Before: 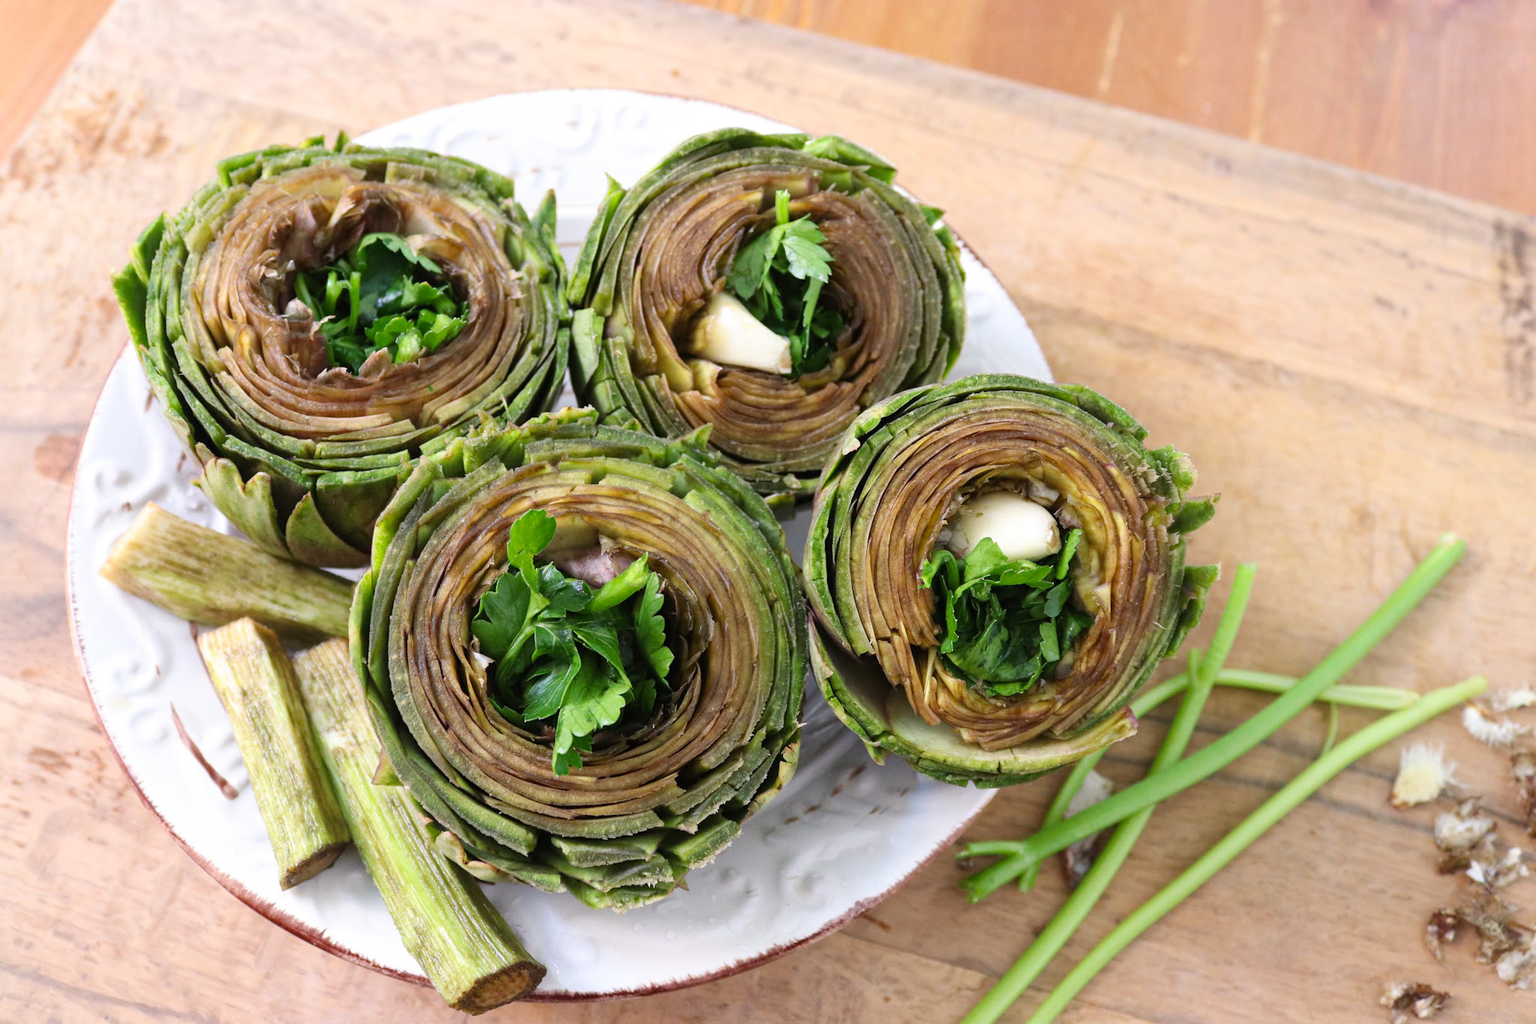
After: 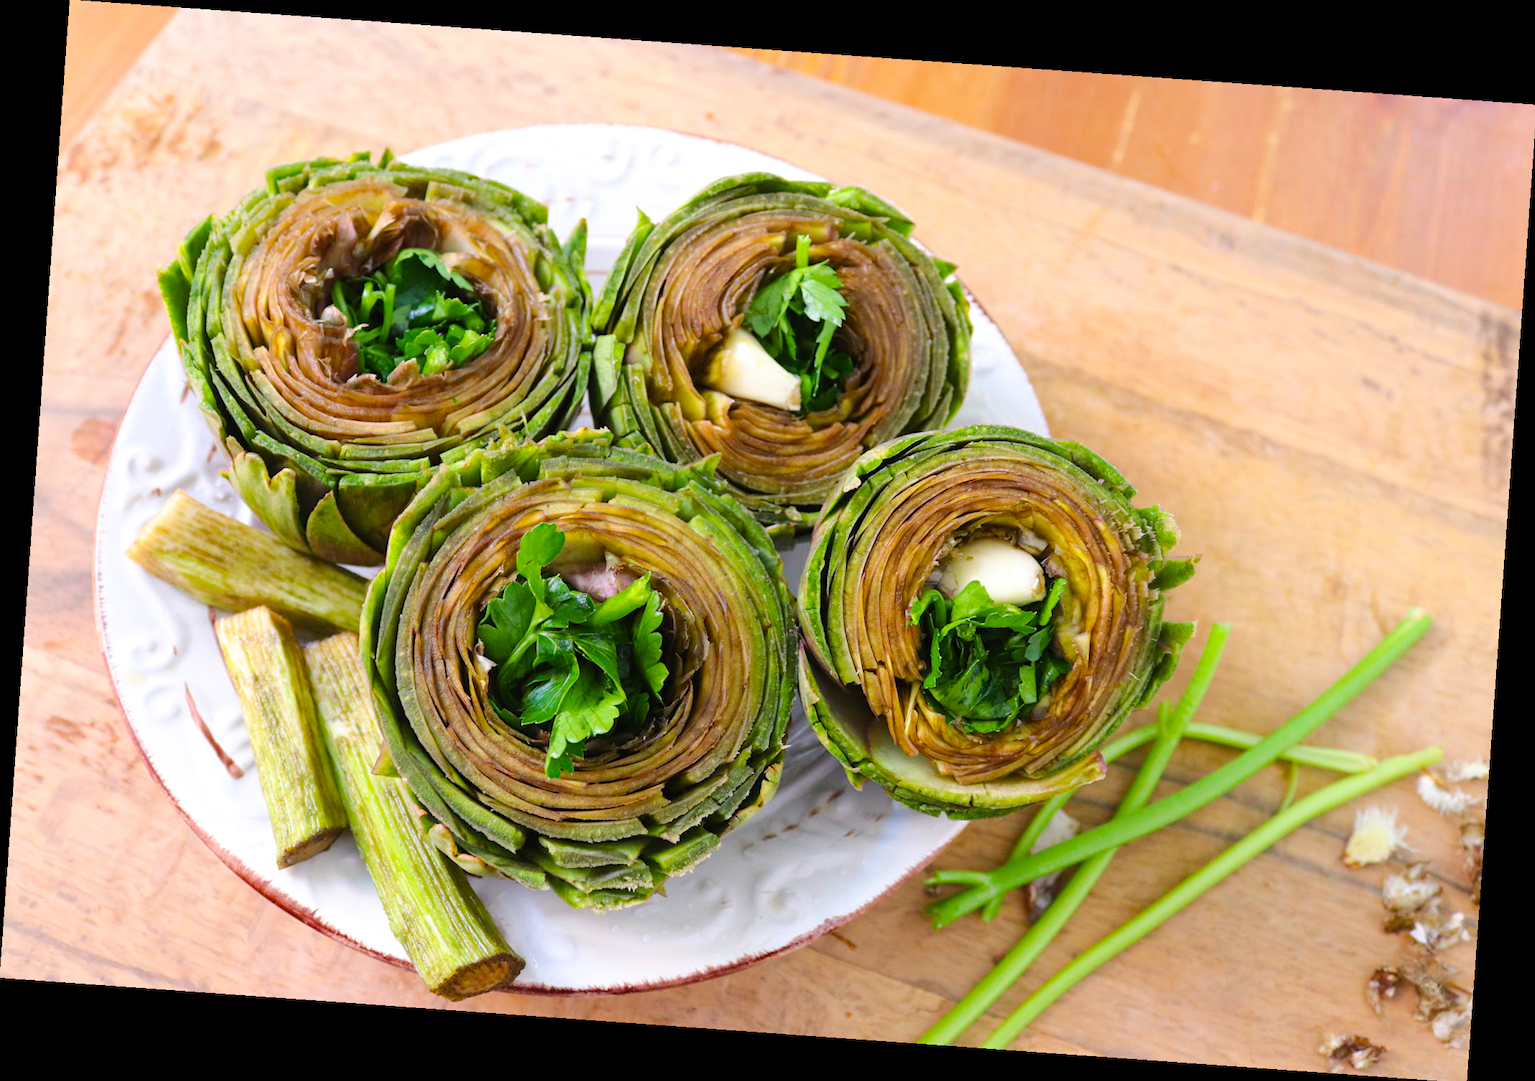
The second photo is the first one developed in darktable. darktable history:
color balance rgb: perceptual saturation grading › global saturation 25%, perceptual brilliance grading › mid-tones 10%, perceptual brilliance grading › shadows 15%, global vibrance 20%
rotate and perspective: rotation 4.1°, automatic cropping off
